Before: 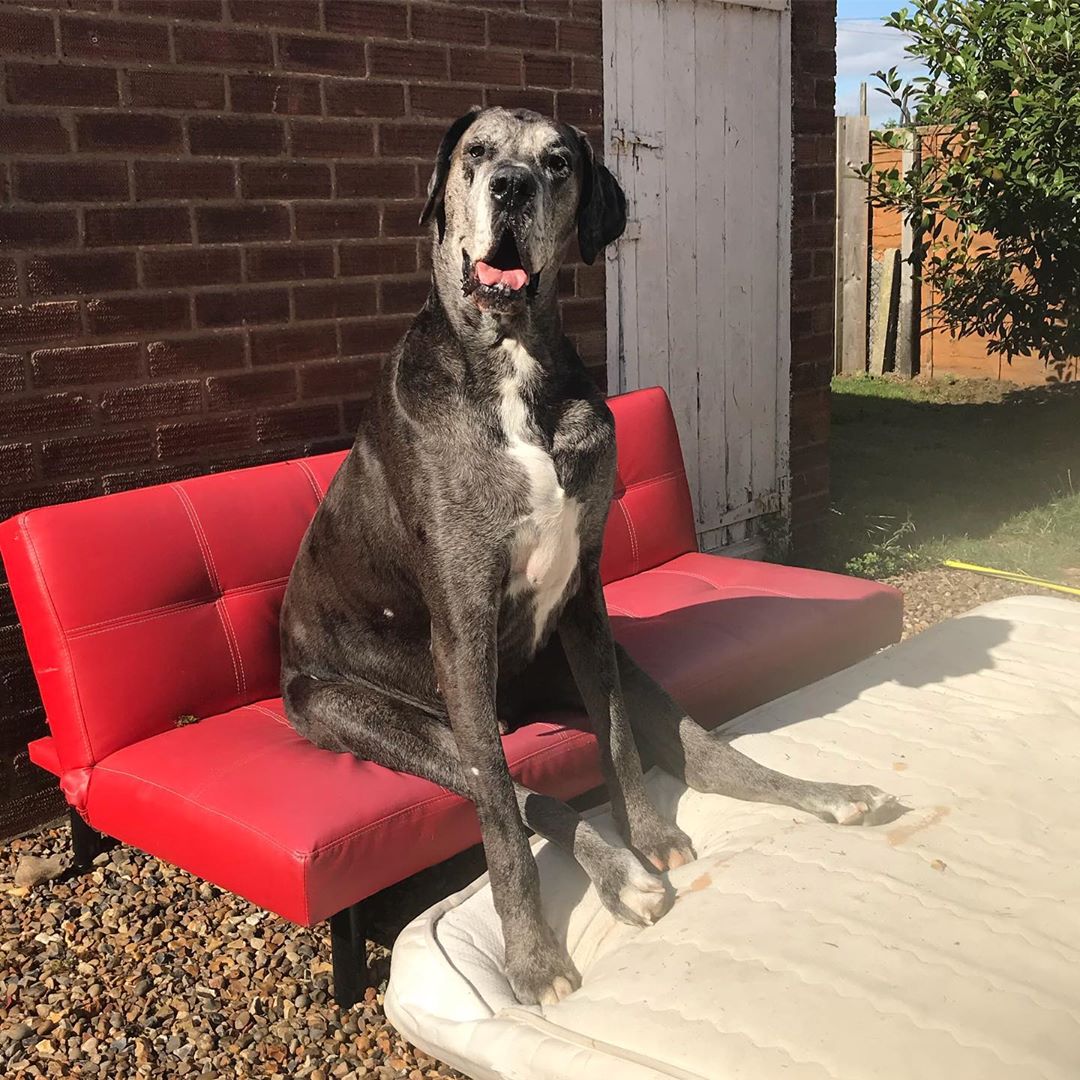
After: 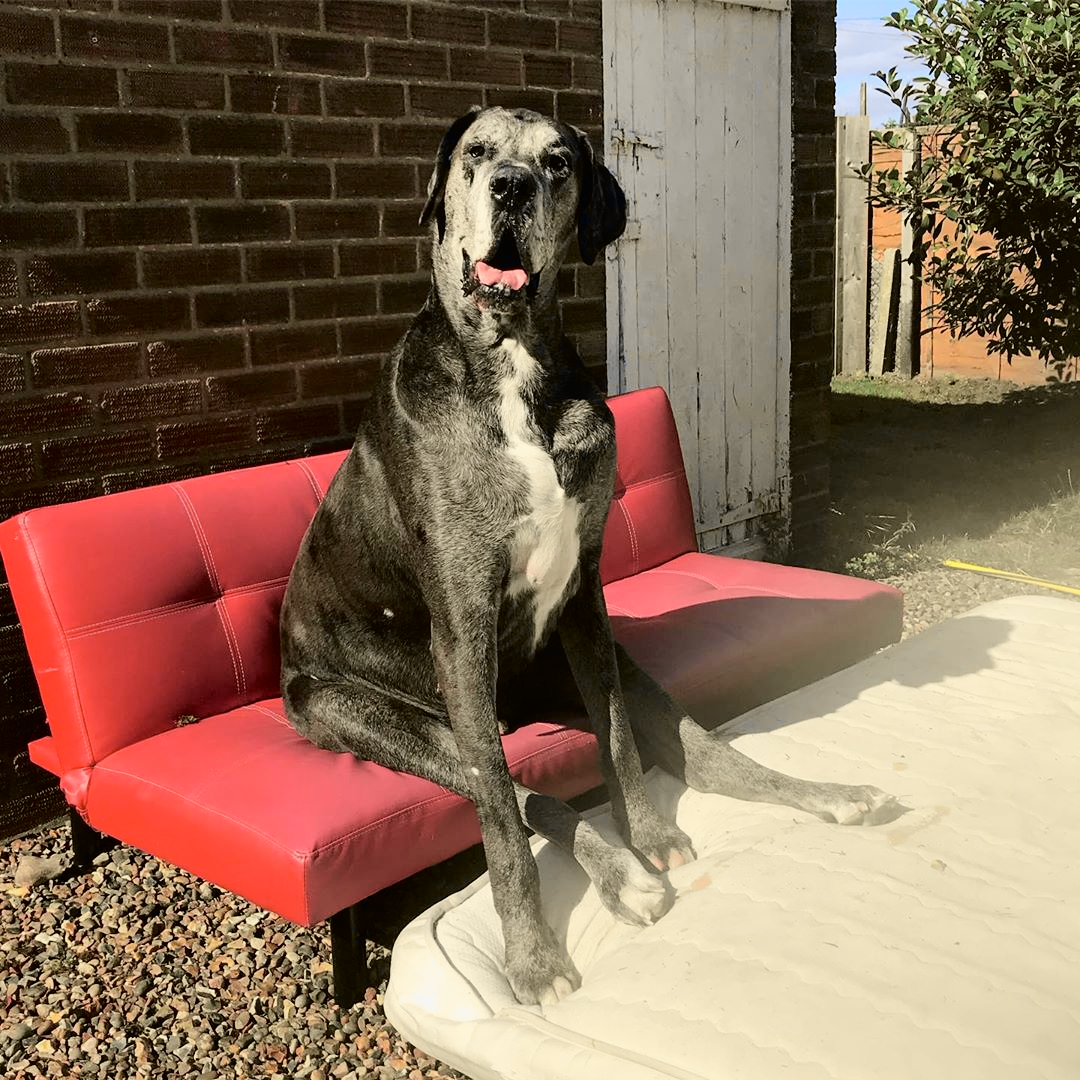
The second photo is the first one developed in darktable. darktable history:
tone curve: curves: ch0 [(0.017, 0) (0.122, 0.046) (0.295, 0.297) (0.449, 0.505) (0.559, 0.629) (0.729, 0.796) (0.879, 0.898) (1, 0.97)]; ch1 [(0, 0) (0.393, 0.4) (0.447, 0.447) (0.485, 0.497) (0.522, 0.503) (0.539, 0.52) (0.606, 0.6) (0.696, 0.679) (1, 1)]; ch2 [(0, 0) (0.369, 0.388) (0.449, 0.431) (0.499, 0.501) (0.516, 0.536) (0.604, 0.599) (0.741, 0.763) (1, 1)], color space Lab, independent channels, preserve colors none
